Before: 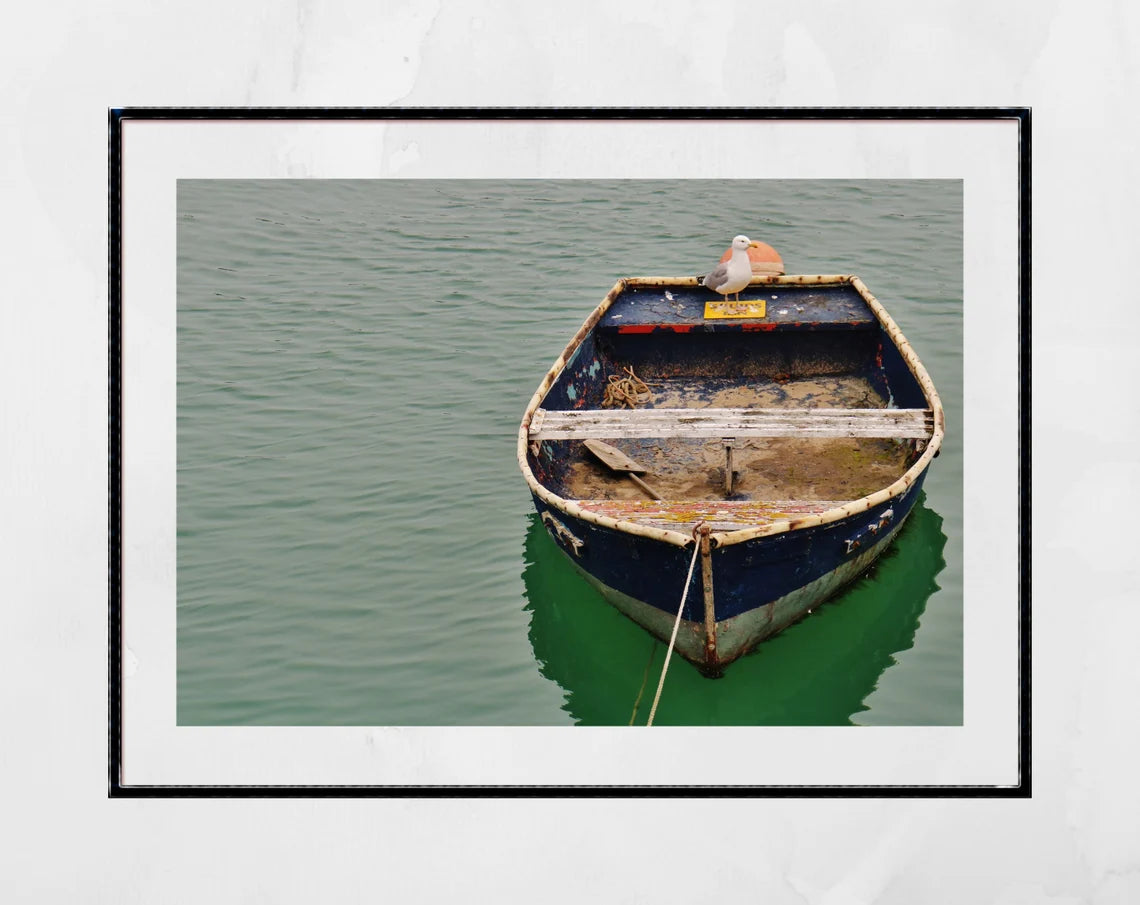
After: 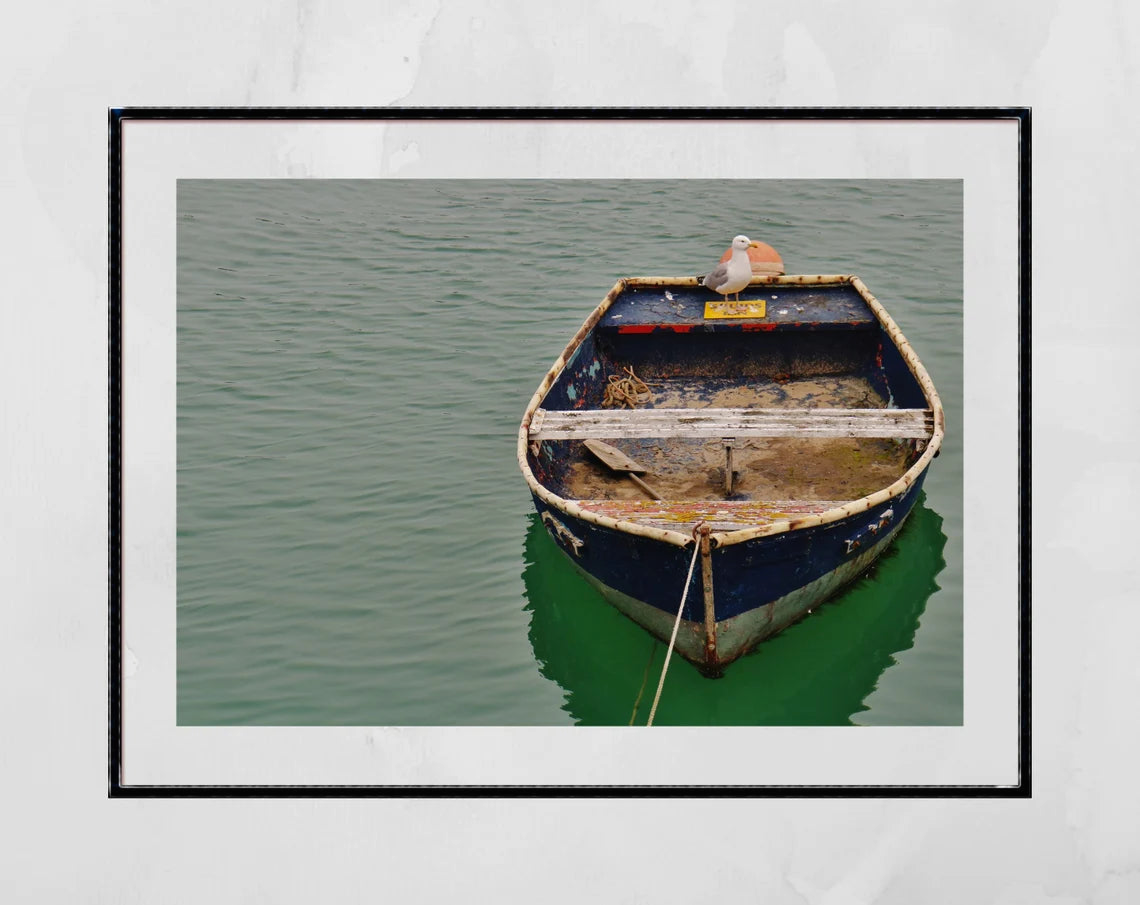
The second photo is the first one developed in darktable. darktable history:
contrast brightness saturation: contrast -0.02, brightness -0.01, saturation 0.03
tone curve: curves: ch0 [(0, 0) (0.915, 0.89) (1, 1)]
